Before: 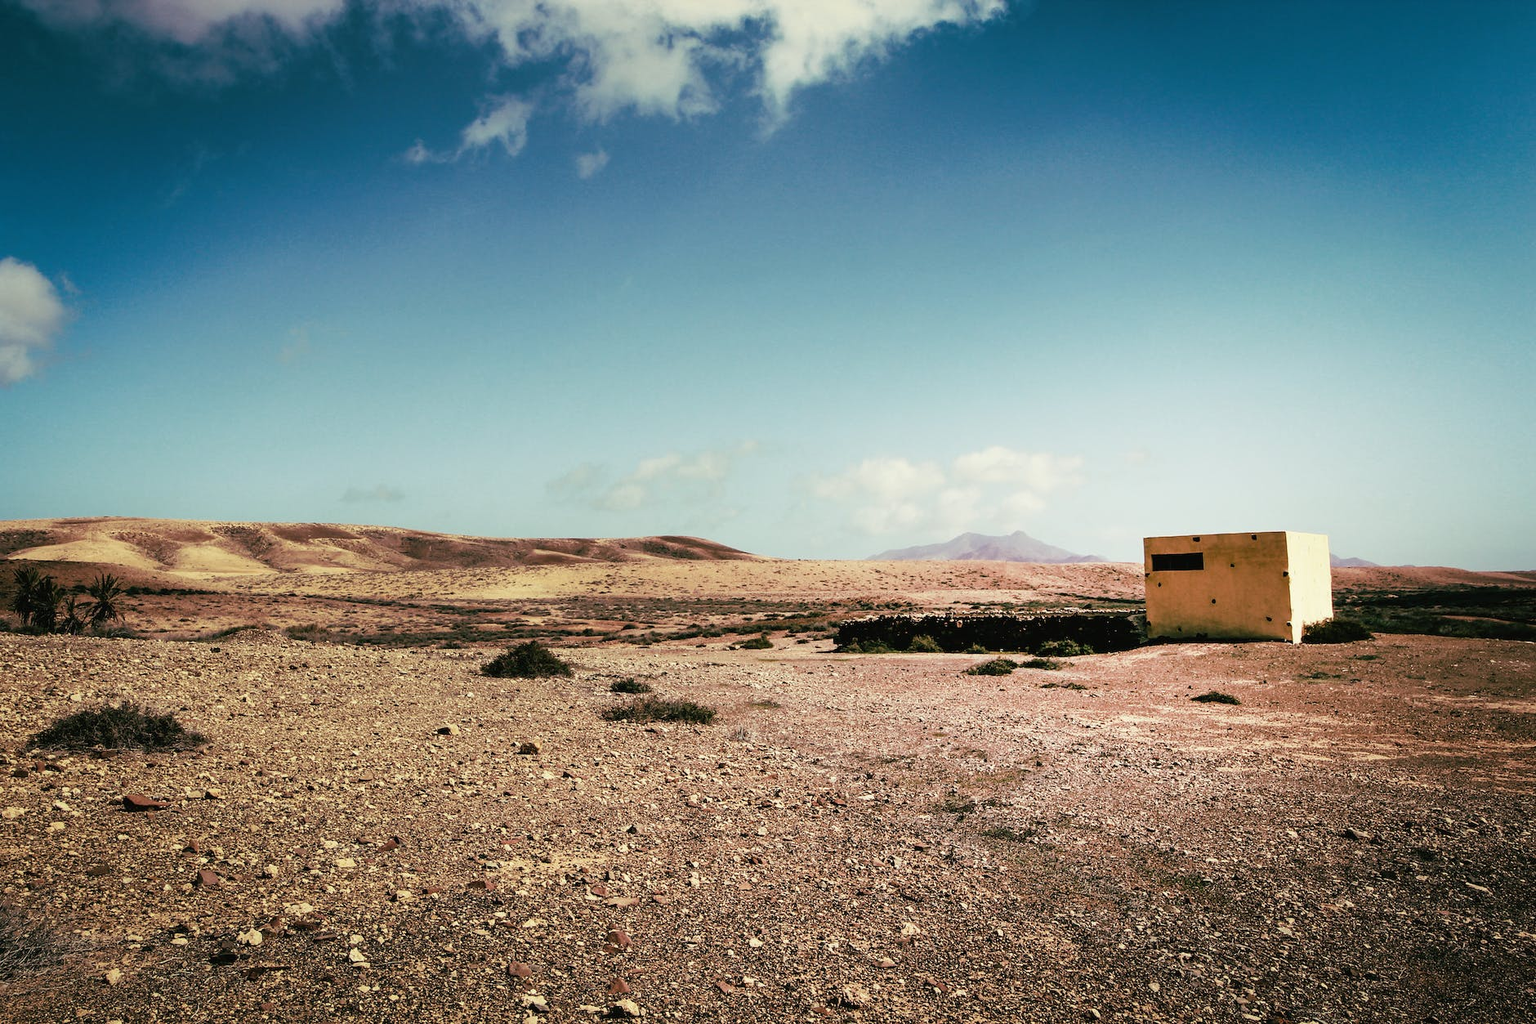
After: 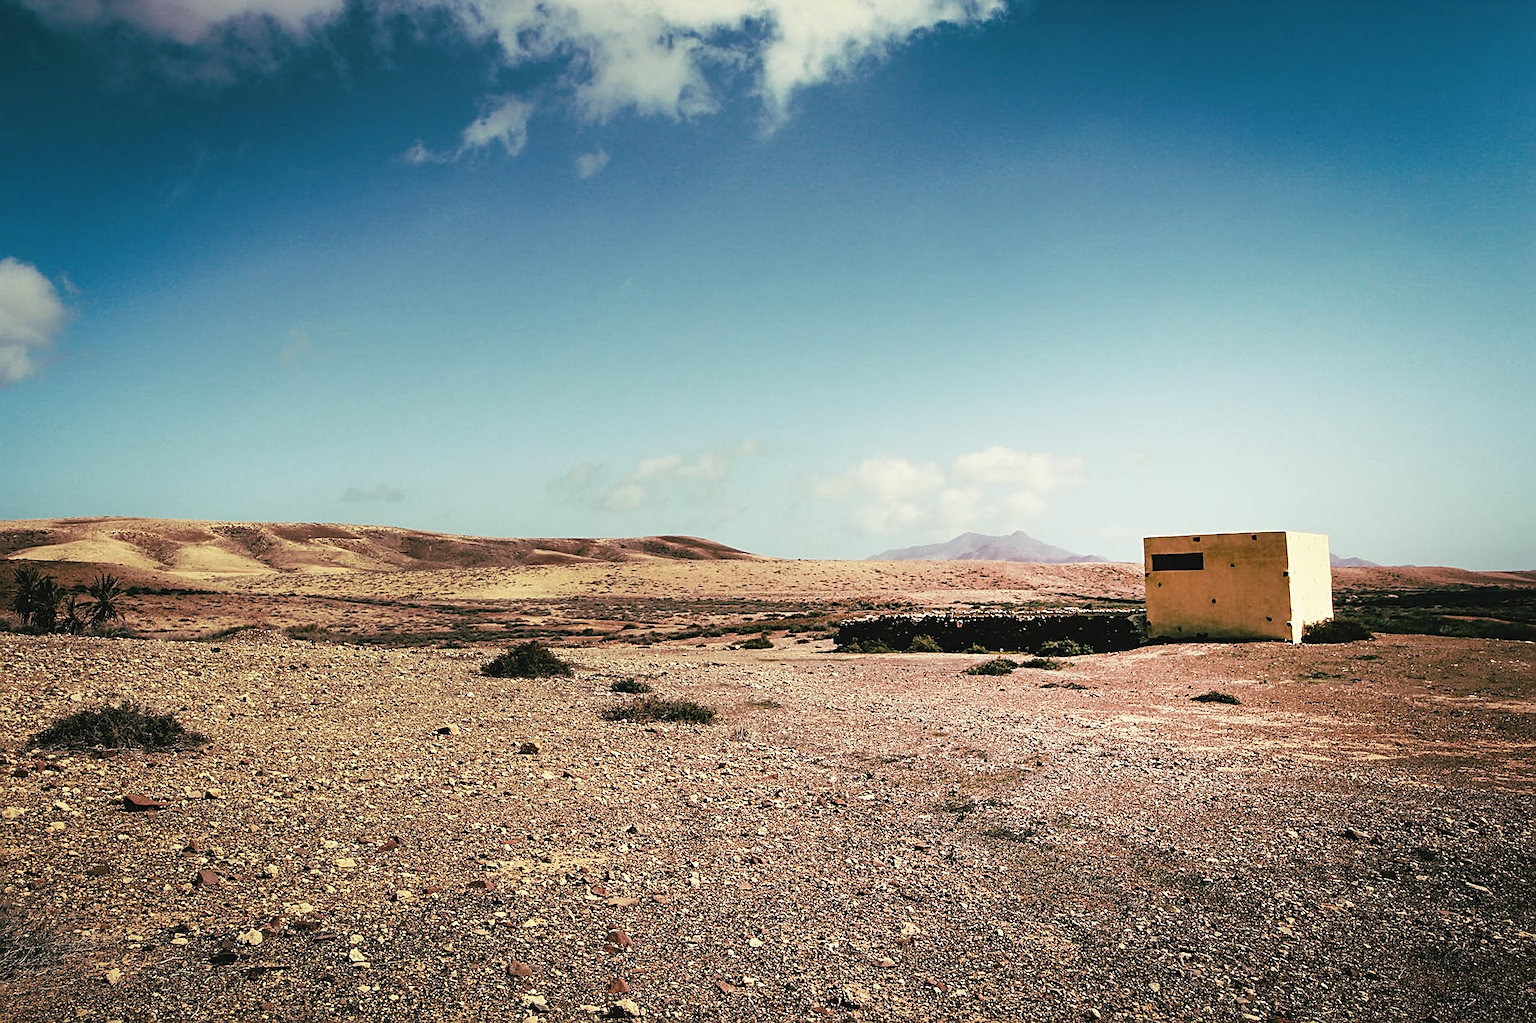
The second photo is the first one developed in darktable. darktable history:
exposure: black level correction -0.003, exposure 0.042 EV, compensate exposure bias true, compensate highlight preservation false
sharpen: on, module defaults
